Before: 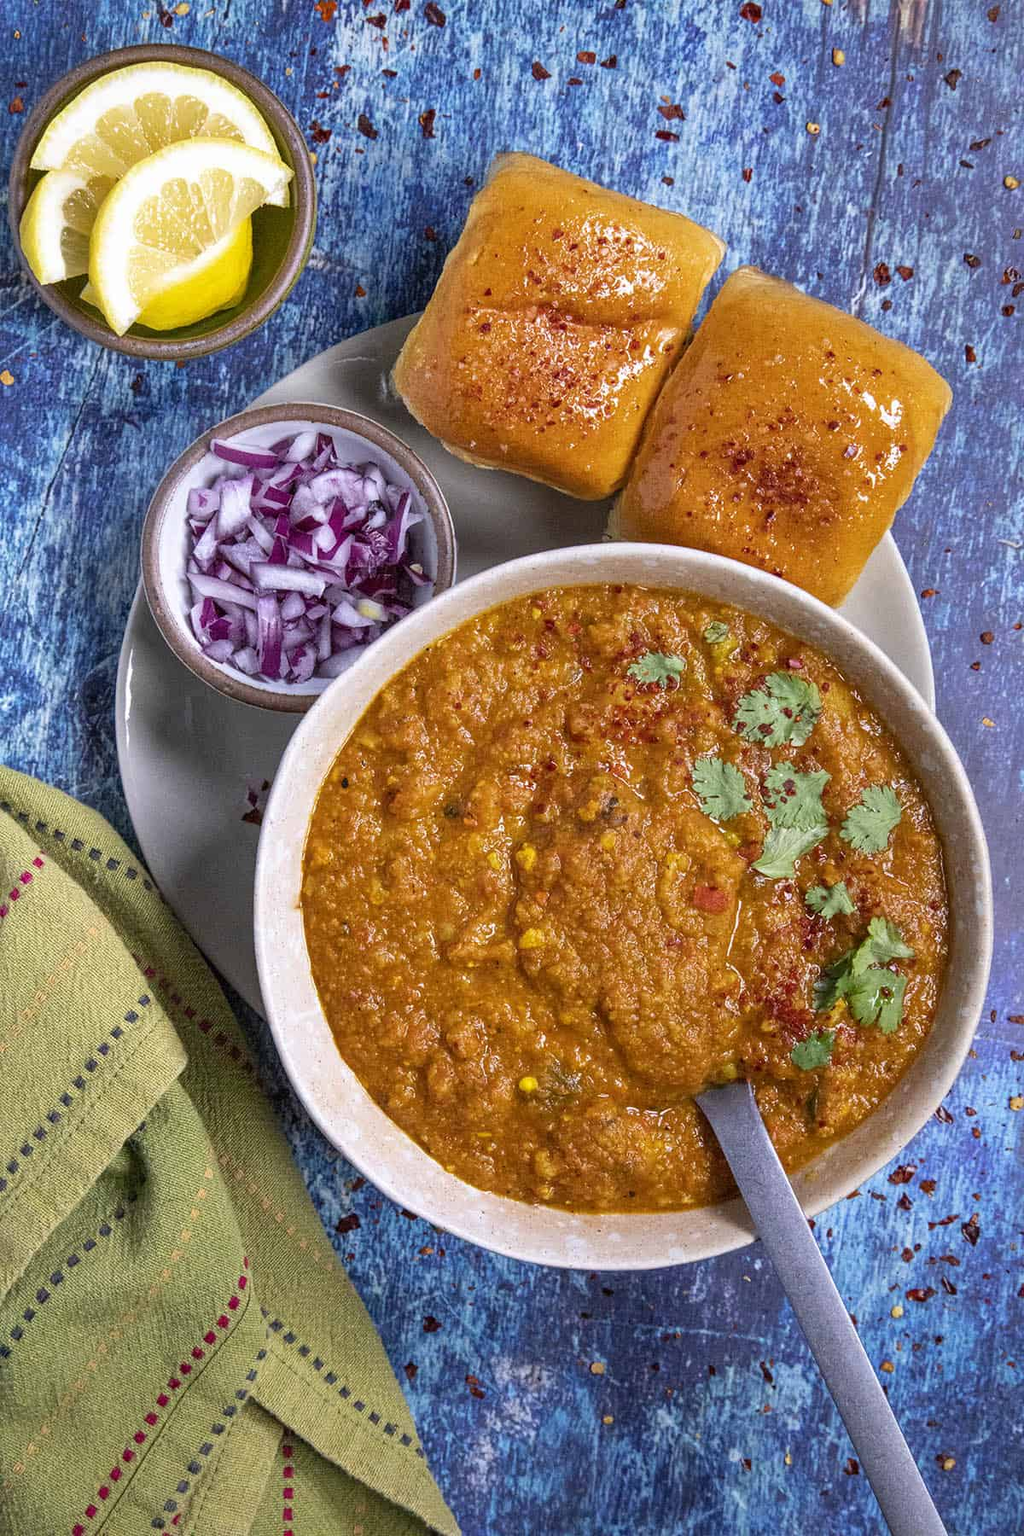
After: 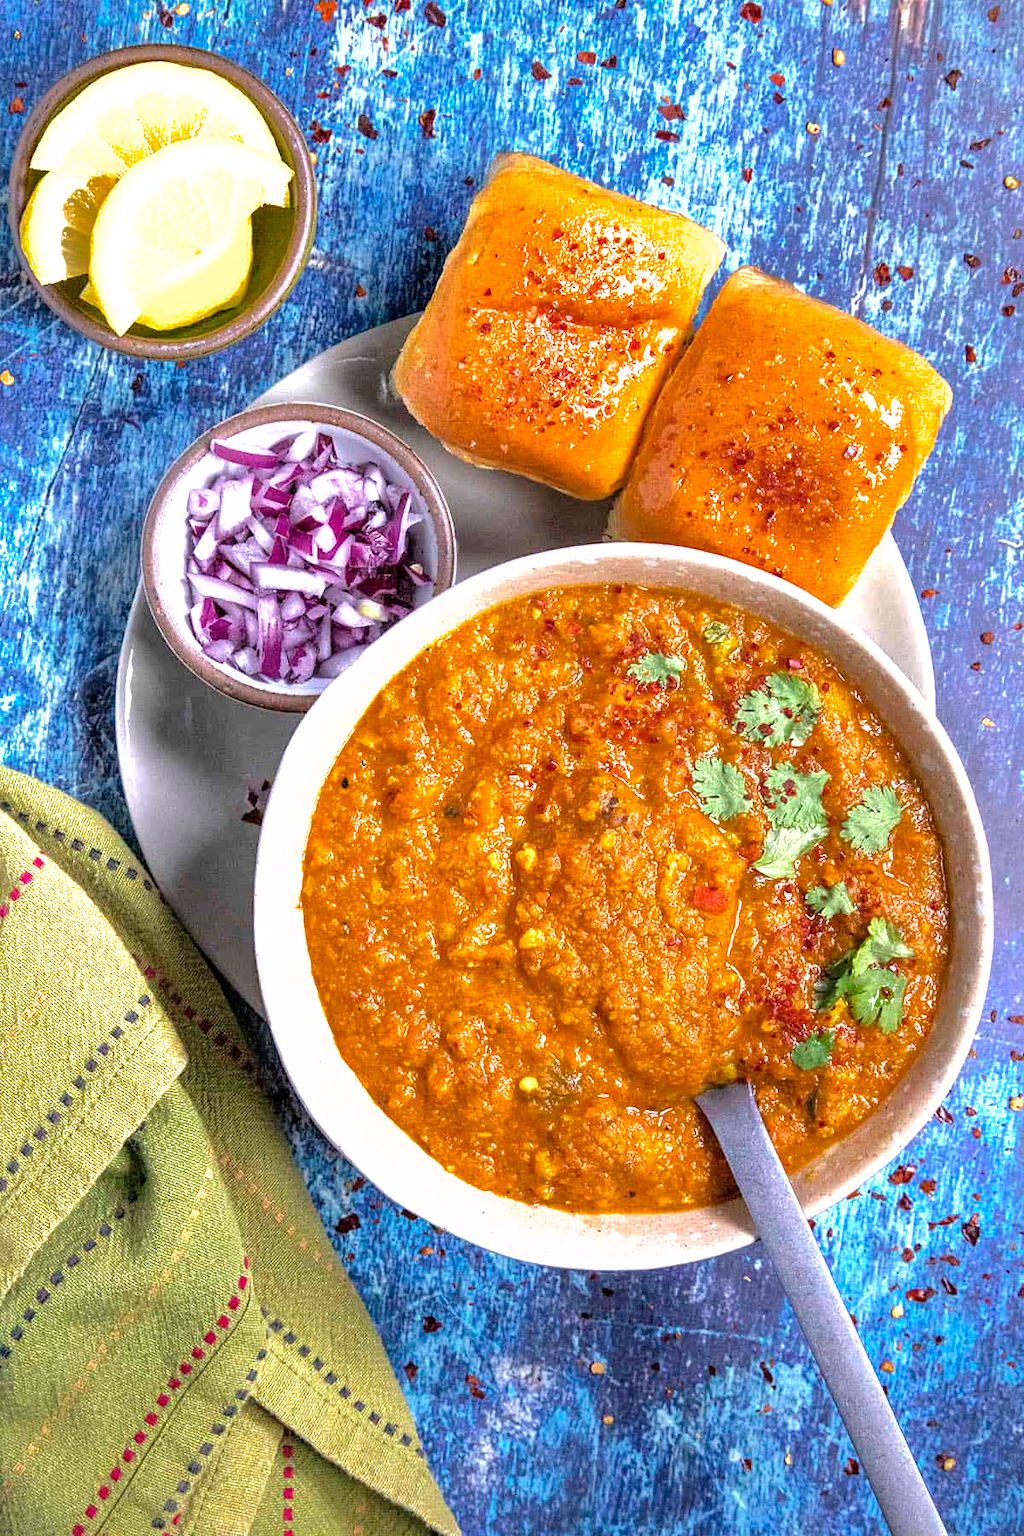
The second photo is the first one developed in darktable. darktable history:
tone equalizer: -8 EV -1.07 EV, -7 EV -1.03 EV, -6 EV -0.88 EV, -5 EV -0.544 EV, -3 EV 0.582 EV, -2 EV 0.845 EV, -1 EV 0.999 EV, +0 EV 1.05 EV
shadows and highlights: shadows 39.26, highlights -60.08
